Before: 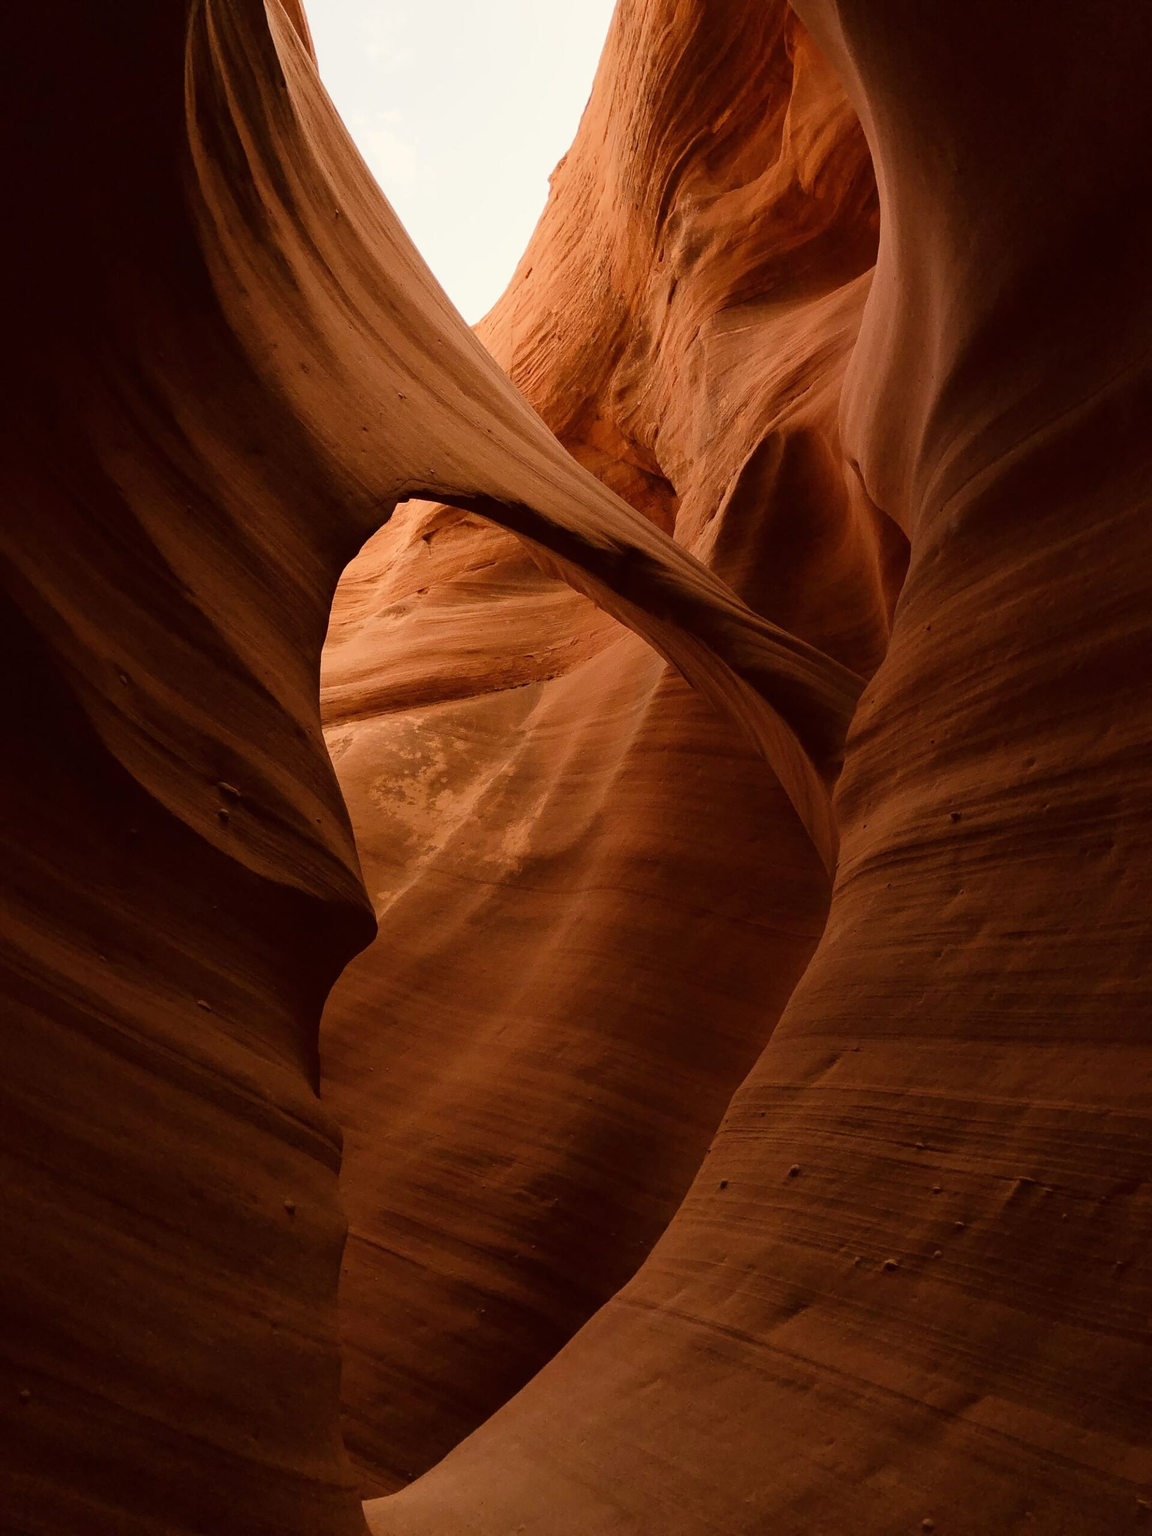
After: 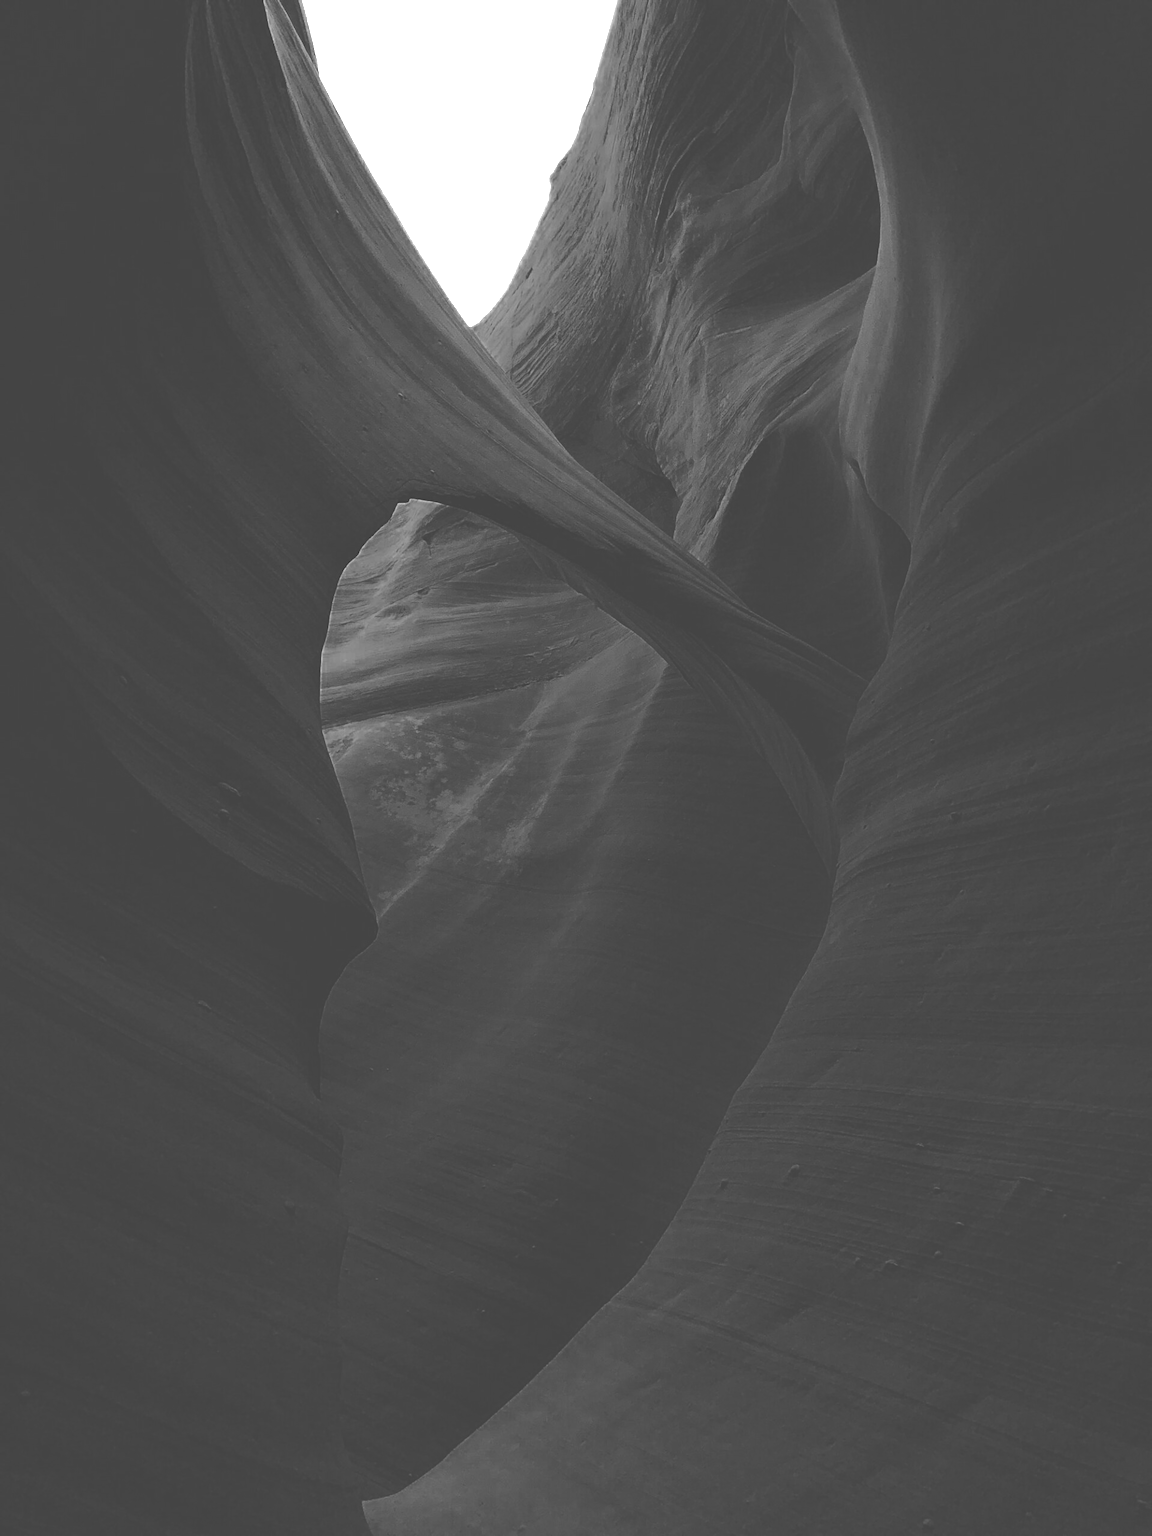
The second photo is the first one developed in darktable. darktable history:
white balance: red 0.967, blue 1.119, emerald 0.756
exposure: black level correction -0.023, exposure 1.397 EV, compensate highlight preservation false
color zones: curves: ch0 [(0.002, 0.429) (0.121, 0.212) (0.198, 0.113) (0.276, 0.344) (0.331, 0.541) (0.41, 0.56) (0.482, 0.289) (0.619, 0.227) (0.721, 0.18) (0.821, 0.435) (0.928, 0.555) (1, 0.587)]; ch1 [(0, 0) (0.143, 0) (0.286, 0) (0.429, 0) (0.571, 0) (0.714, 0) (0.857, 0)]
